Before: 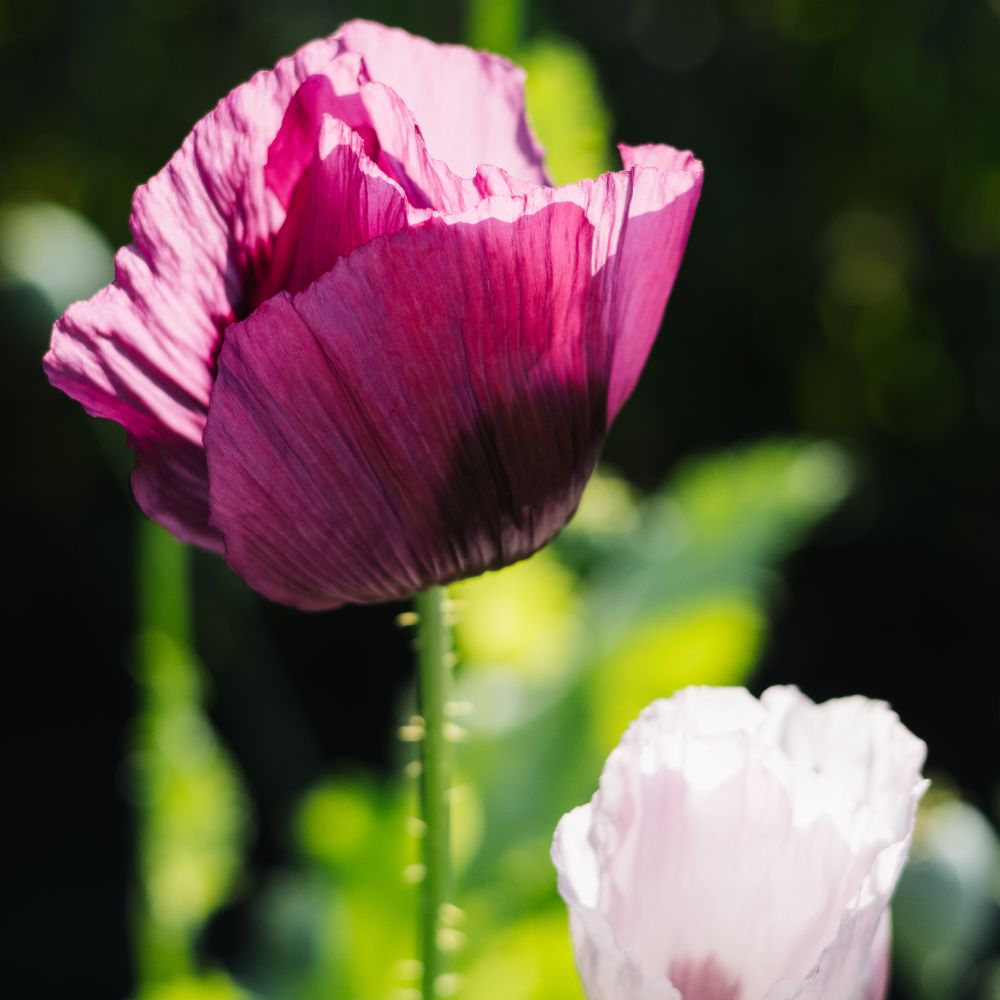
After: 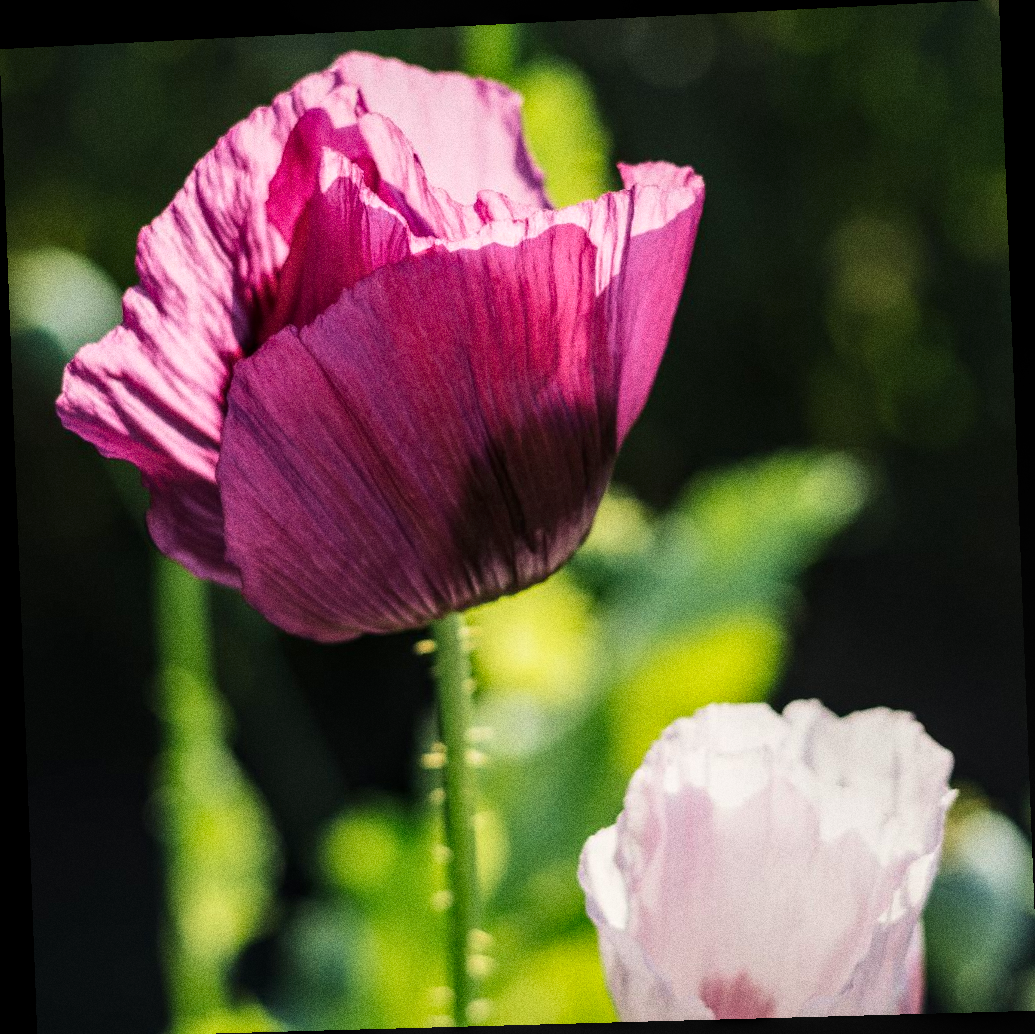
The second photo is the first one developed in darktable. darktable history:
local contrast: detail 130%
rotate and perspective: rotation -2.22°, lens shift (horizontal) -0.022, automatic cropping off
velvia: on, module defaults
grain: coarseness 0.09 ISO, strength 40%
crop: top 0.05%, bottom 0.098%
white balance: red 1.009, blue 0.985
